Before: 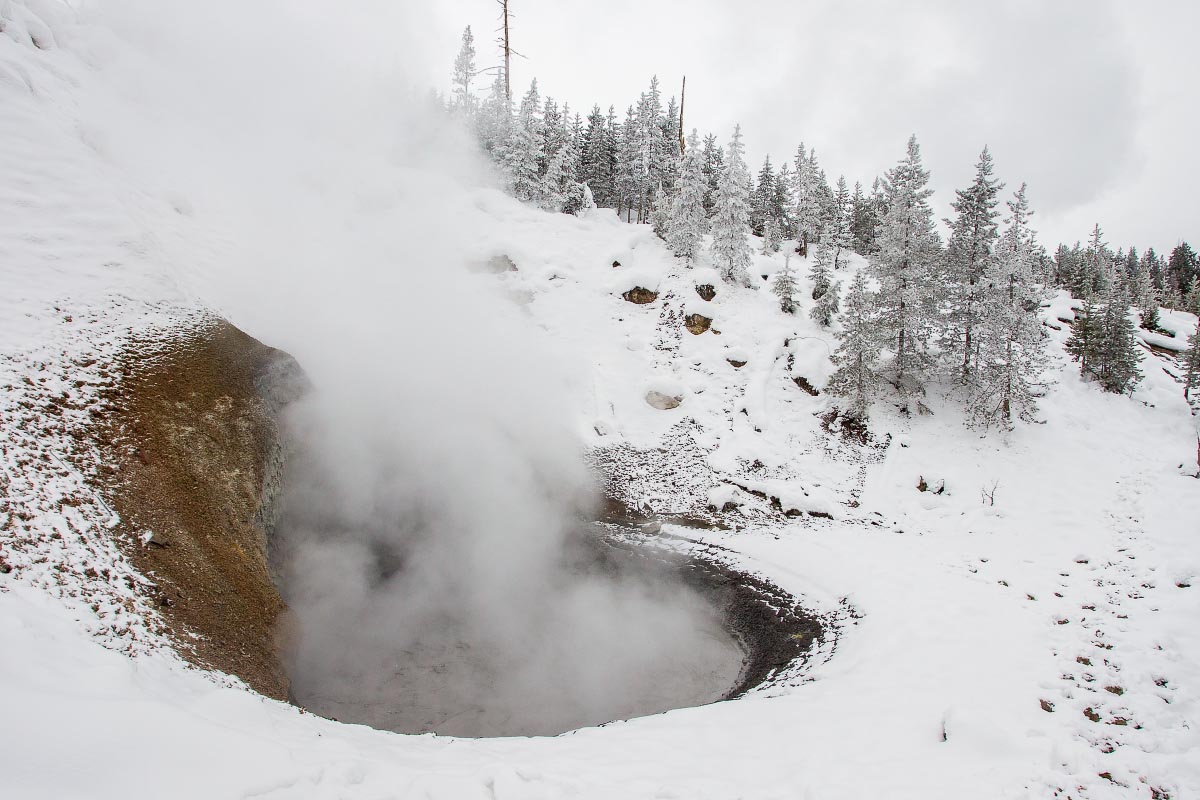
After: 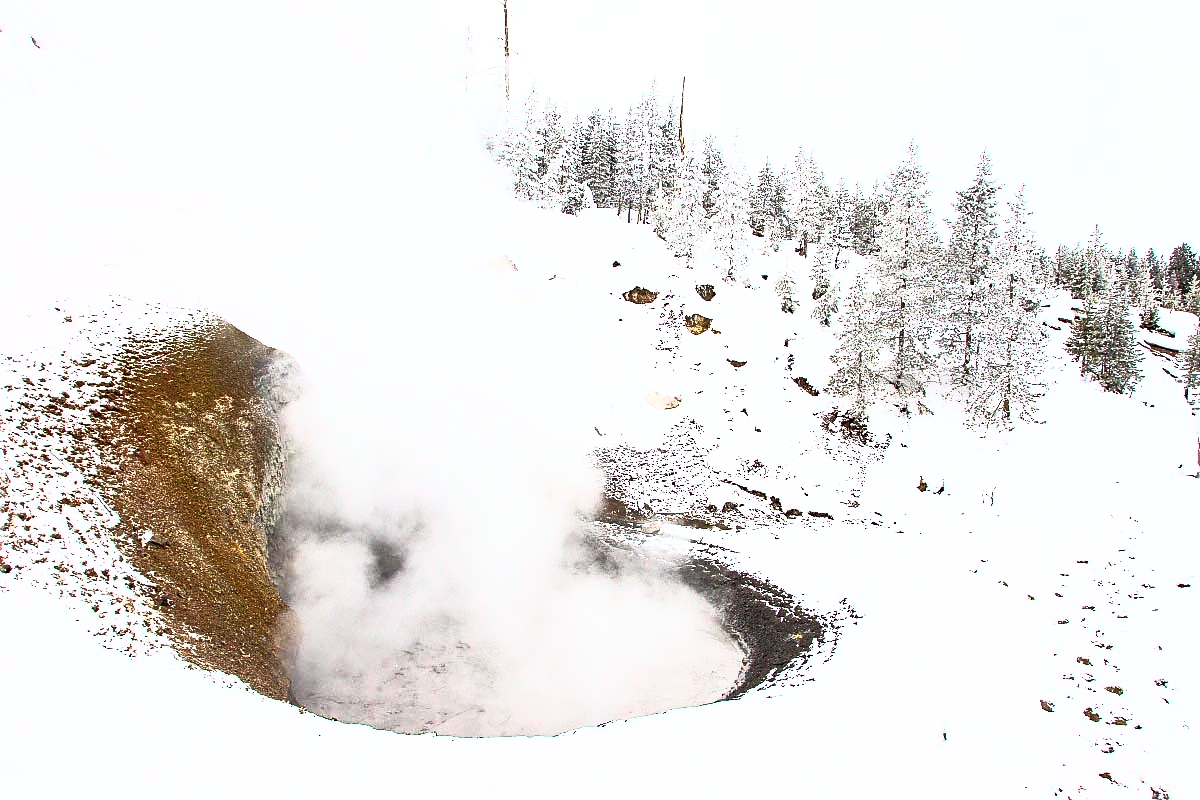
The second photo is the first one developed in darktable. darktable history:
color correction: highlights b* -0.046, saturation 0.774
contrast brightness saturation: contrast 0.991, brightness 0.981, saturation 0.983
sharpen: on, module defaults
